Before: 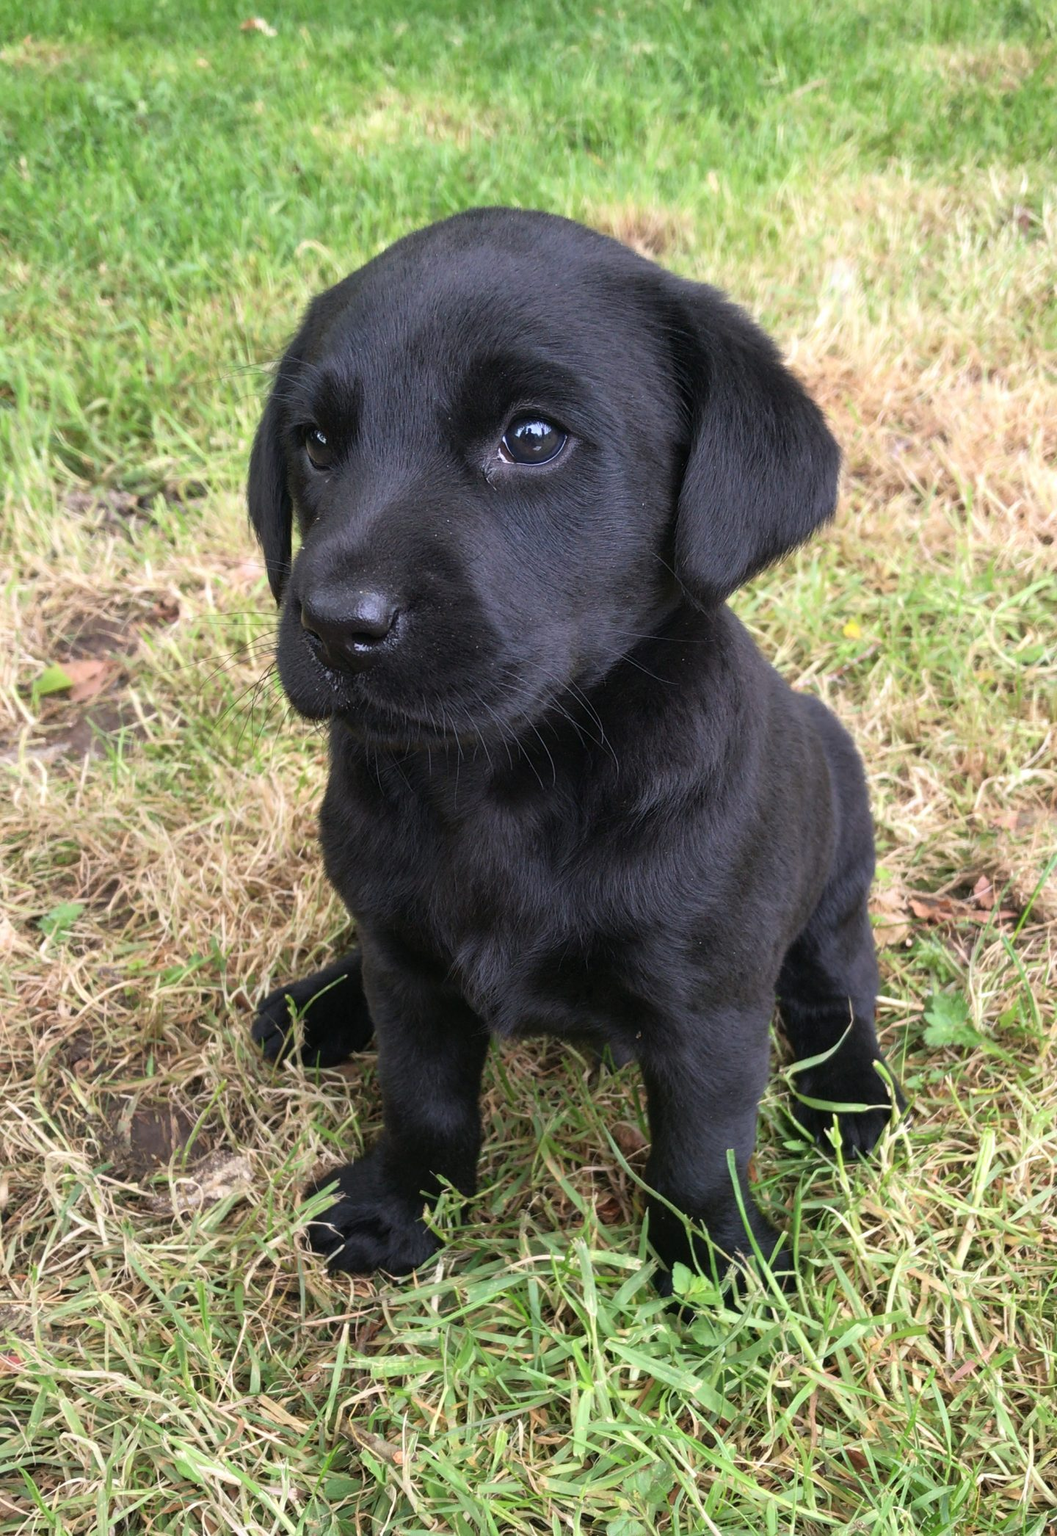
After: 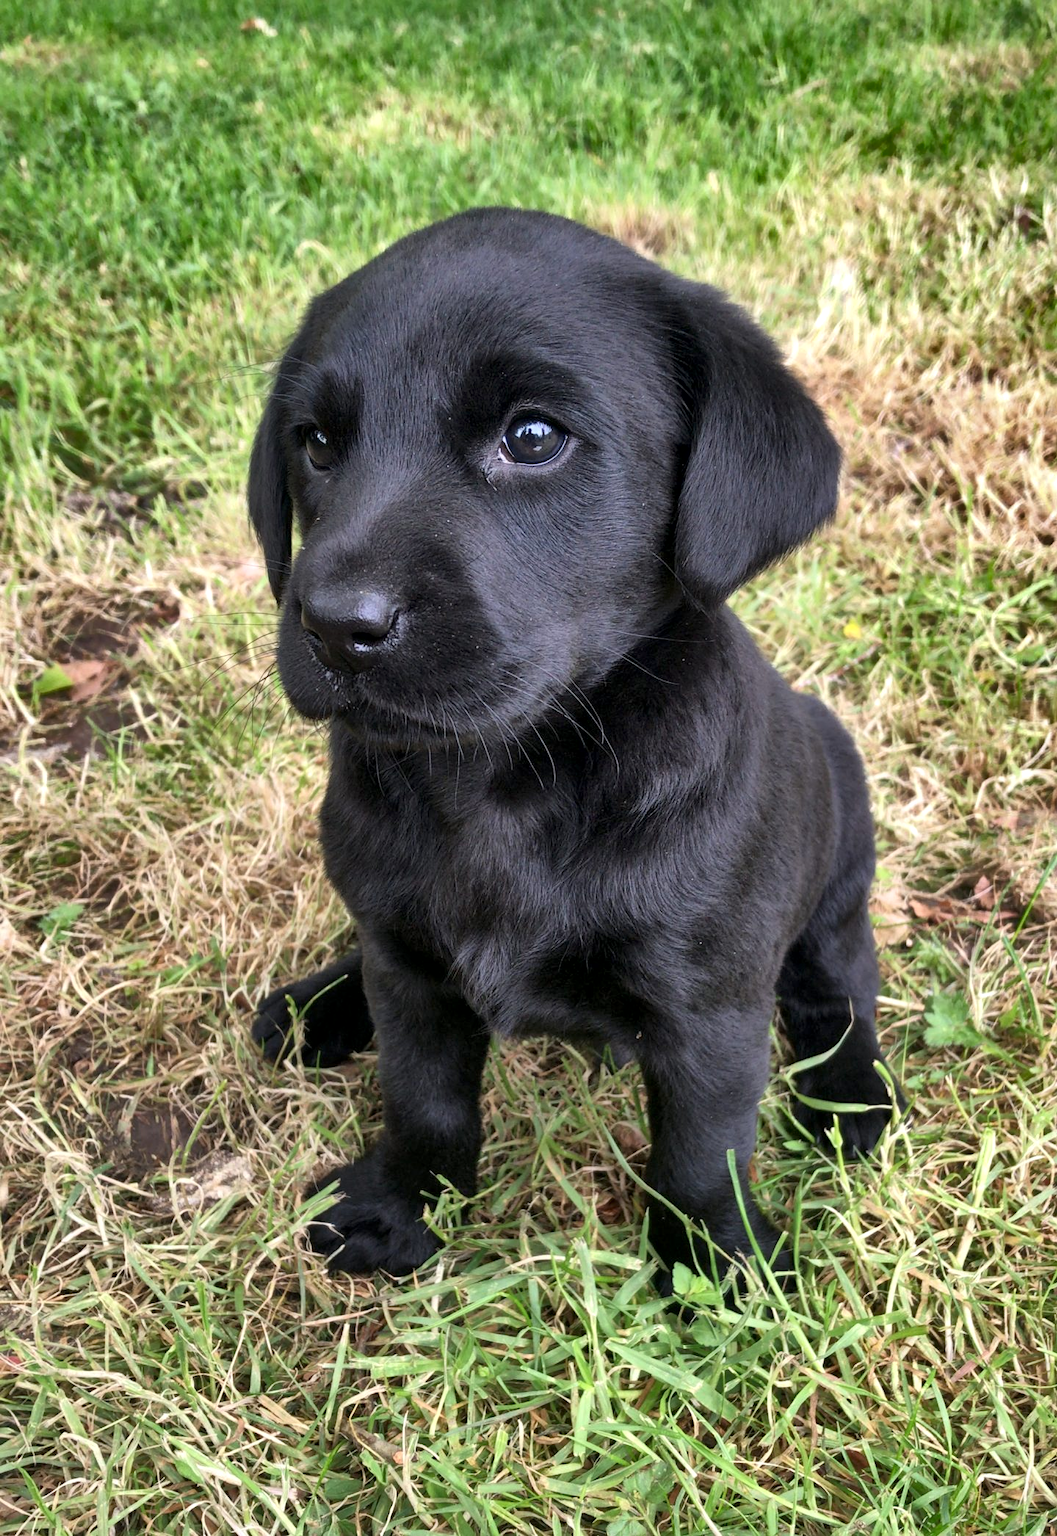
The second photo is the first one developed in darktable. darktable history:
local contrast: mode bilateral grid, contrast 20, coarseness 100, detail 150%, midtone range 0.2
shadows and highlights: radius 108.52, shadows 44.07, highlights -67.8, low approximation 0.01, soften with gaussian
